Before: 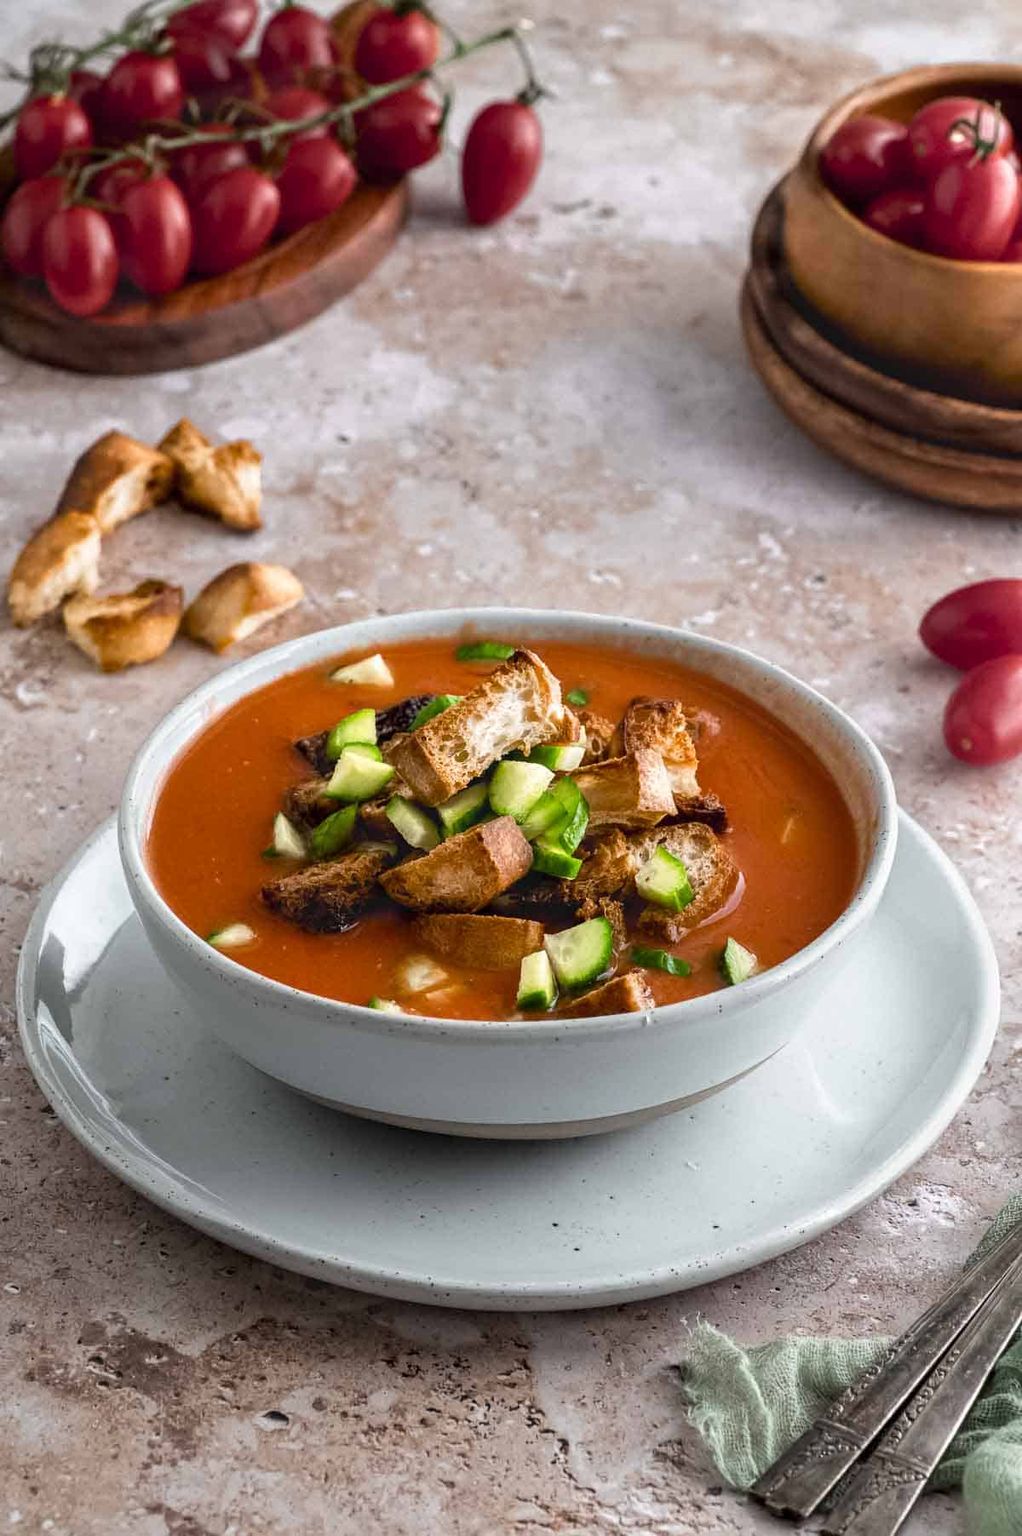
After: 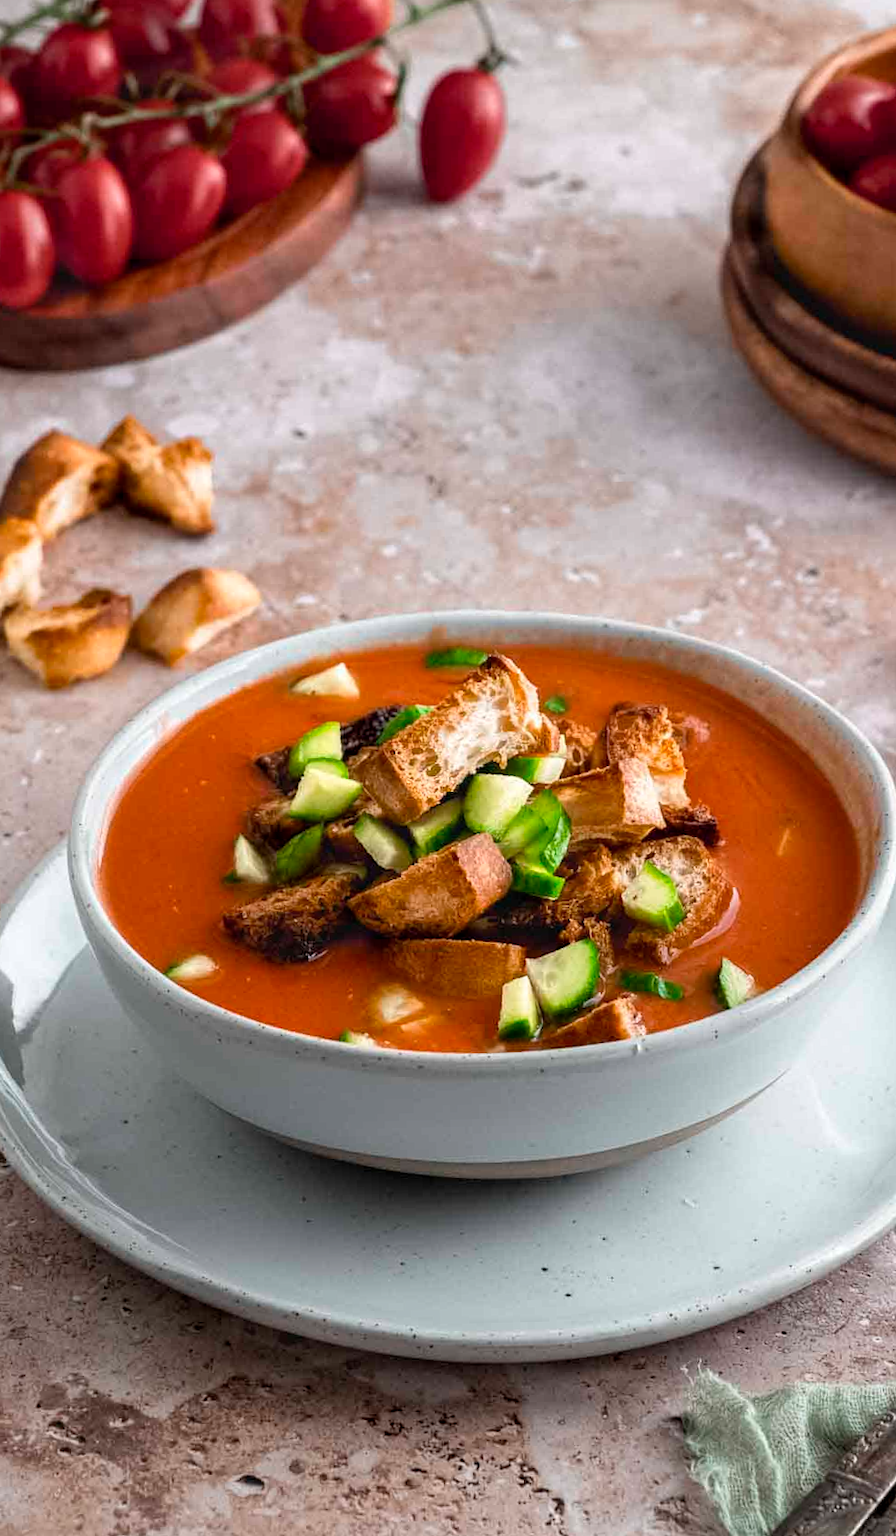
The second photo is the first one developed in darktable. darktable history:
crop and rotate: angle 1.26°, left 4.118%, top 0.912%, right 11.118%, bottom 2.498%
